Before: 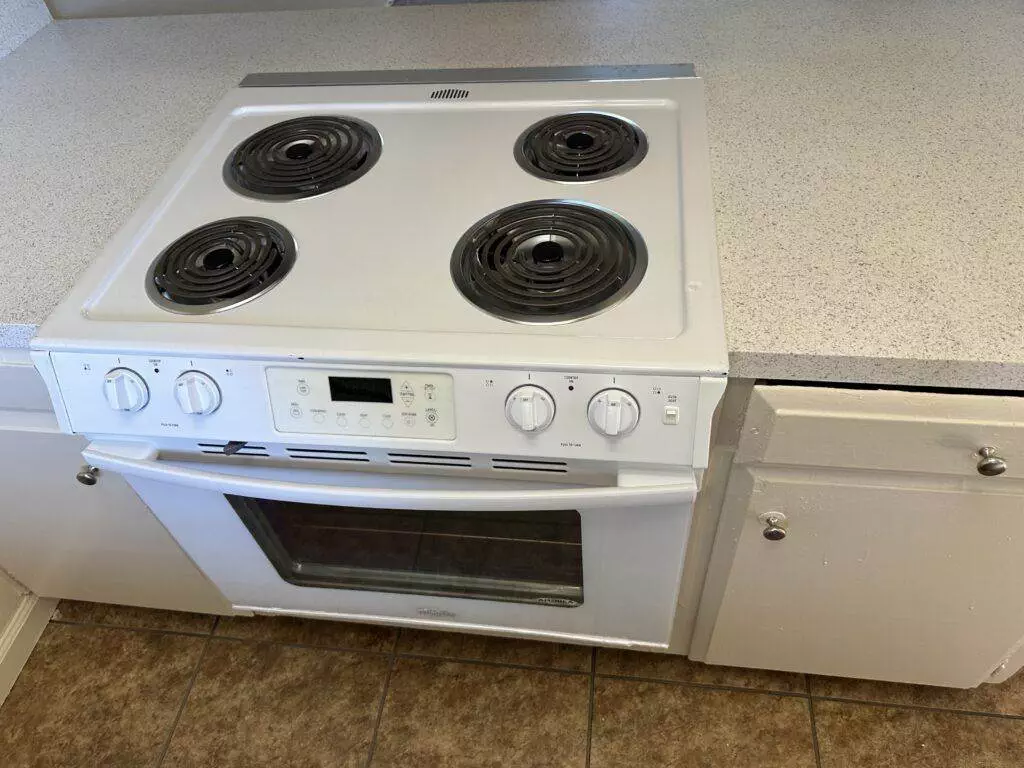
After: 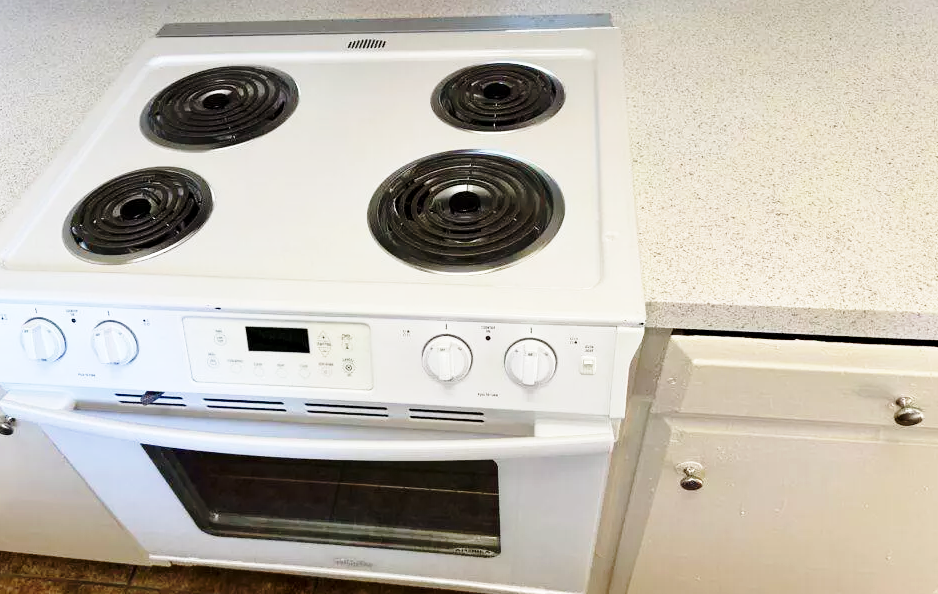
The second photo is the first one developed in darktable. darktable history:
exposure: black level correction 0.002, compensate highlight preservation false
crop: left 8.155%, top 6.611%, bottom 15.385%
base curve: curves: ch0 [(0, 0) (0.028, 0.03) (0.121, 0.232) (0.46, 0.748) (0.859, 0.968) (1, 1)], preserve colors none
